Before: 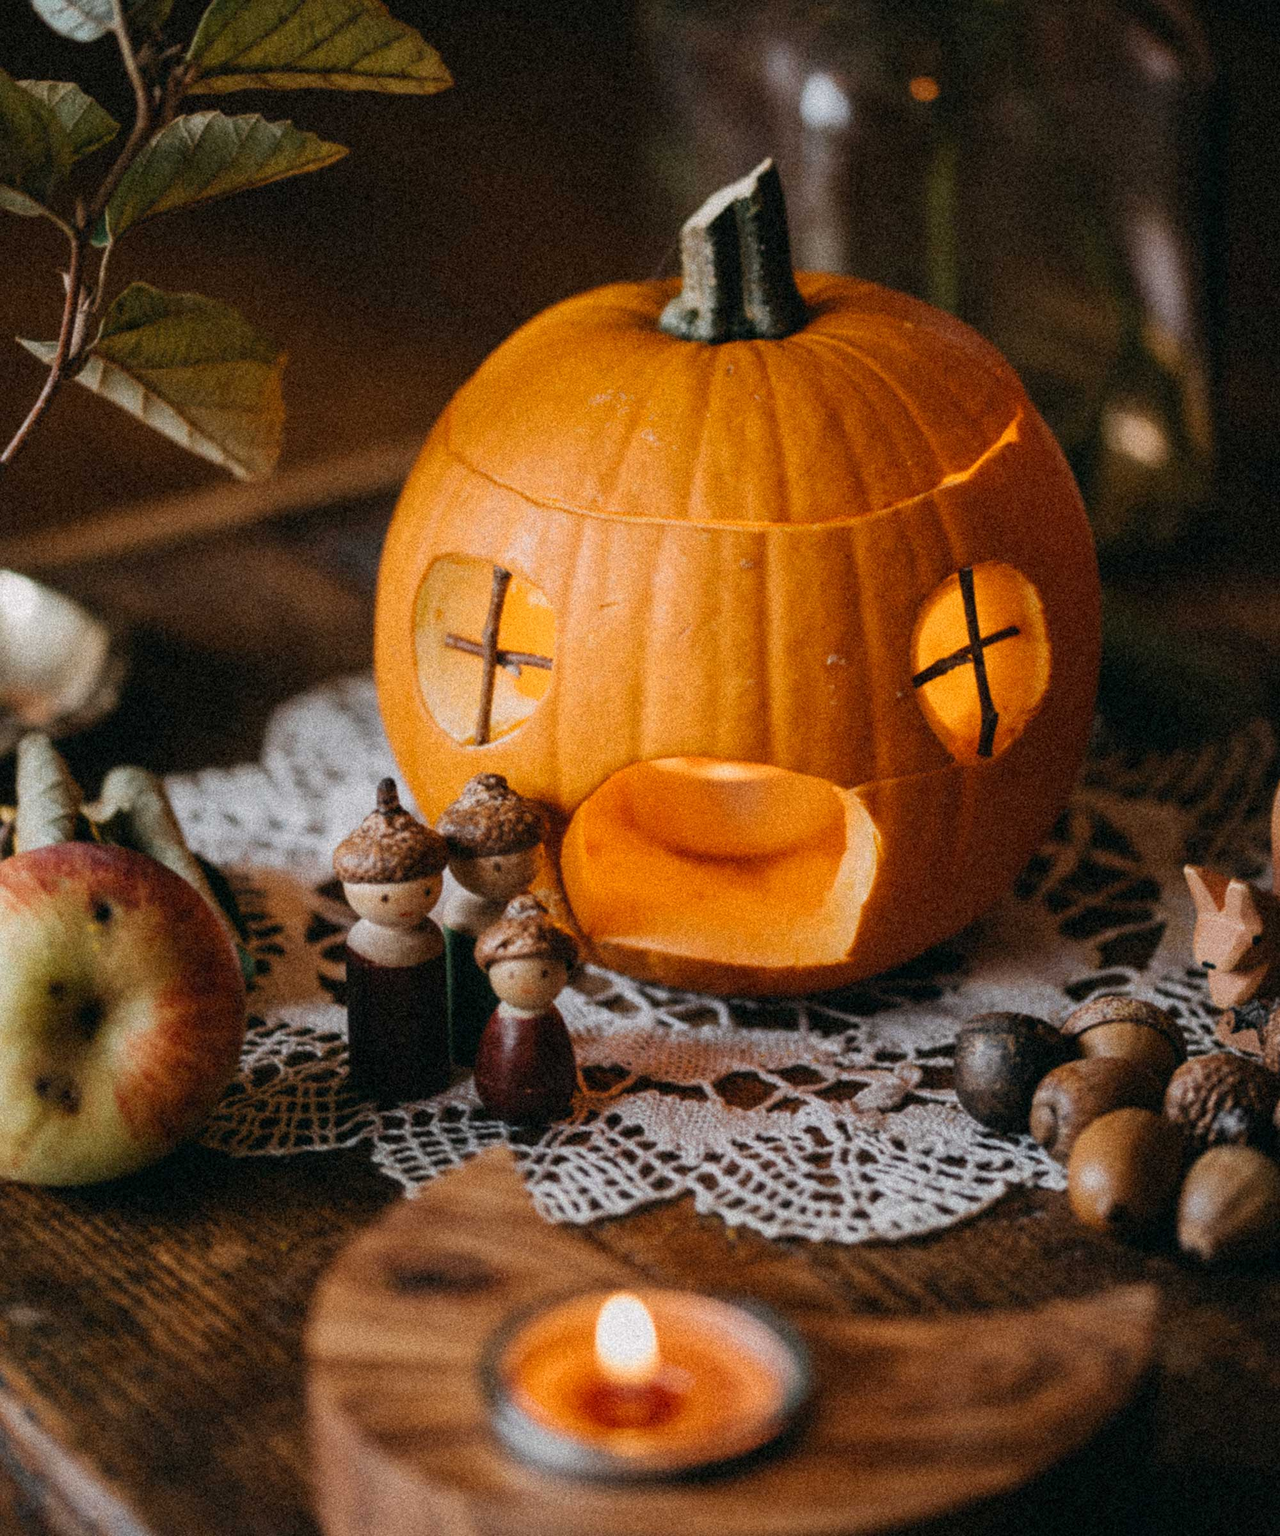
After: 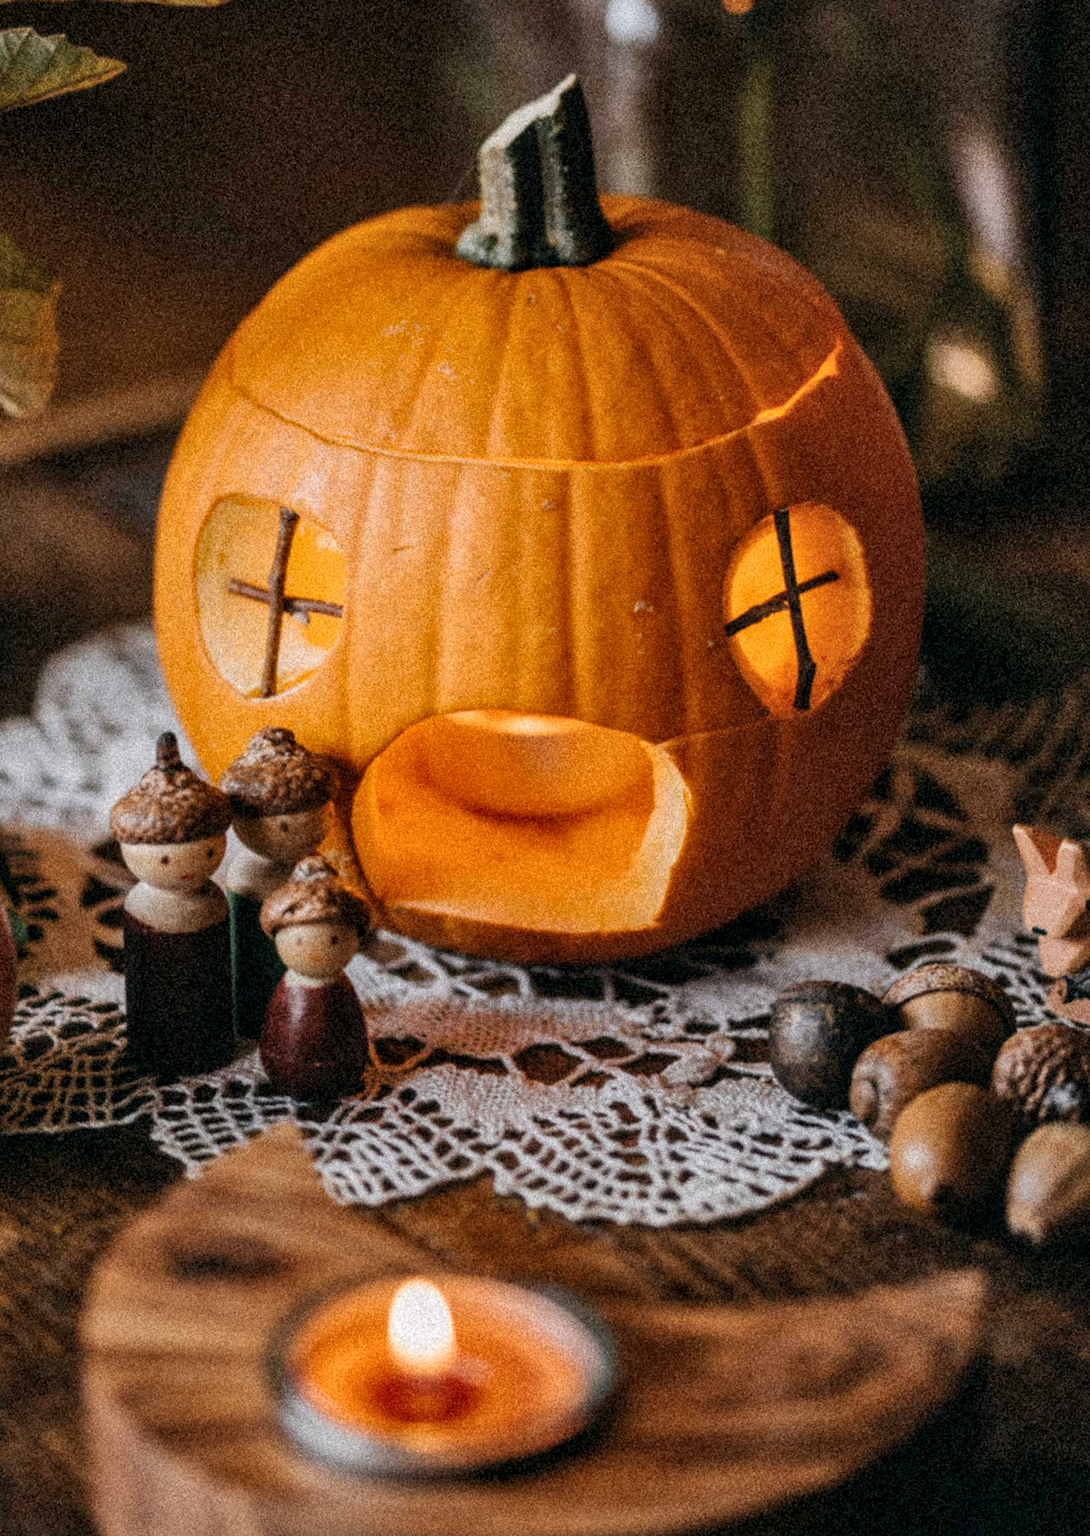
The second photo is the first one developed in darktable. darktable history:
shadows and highlights: shadows 37.27, highlights -28.18, soften with gaussian
crop and rotate: left 17.959%, top 5.771%, right 1.742%
local contrast: on, module defaults
